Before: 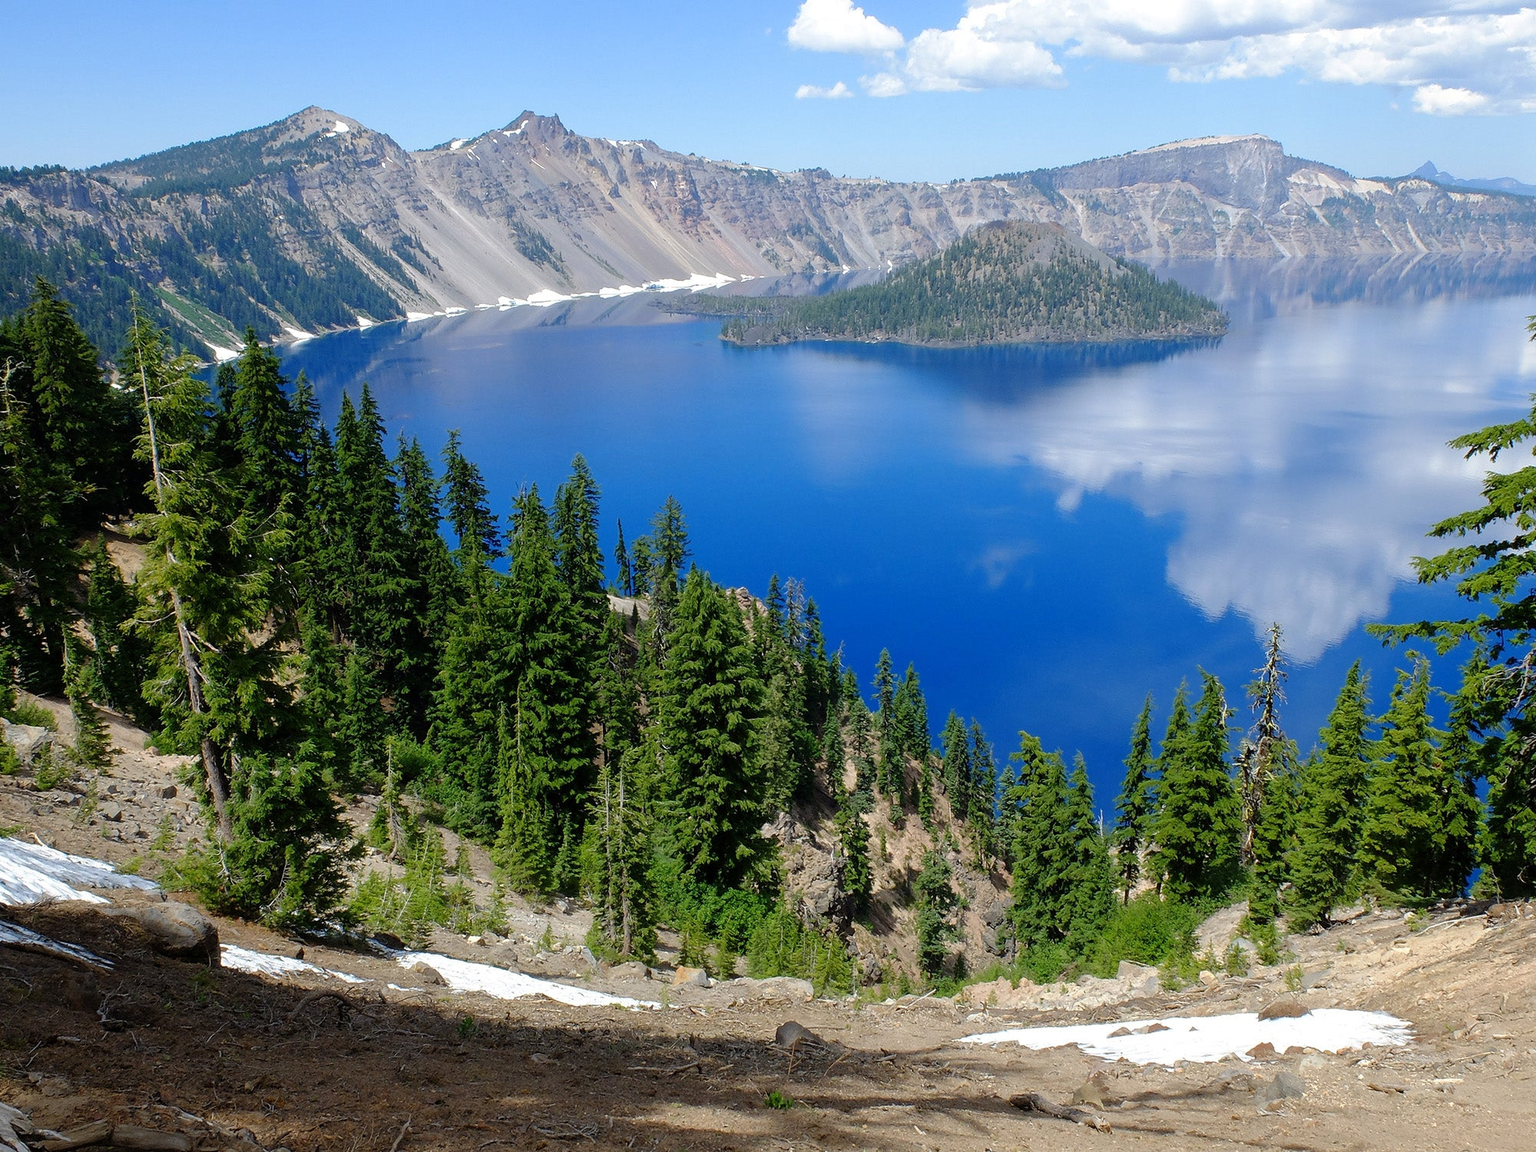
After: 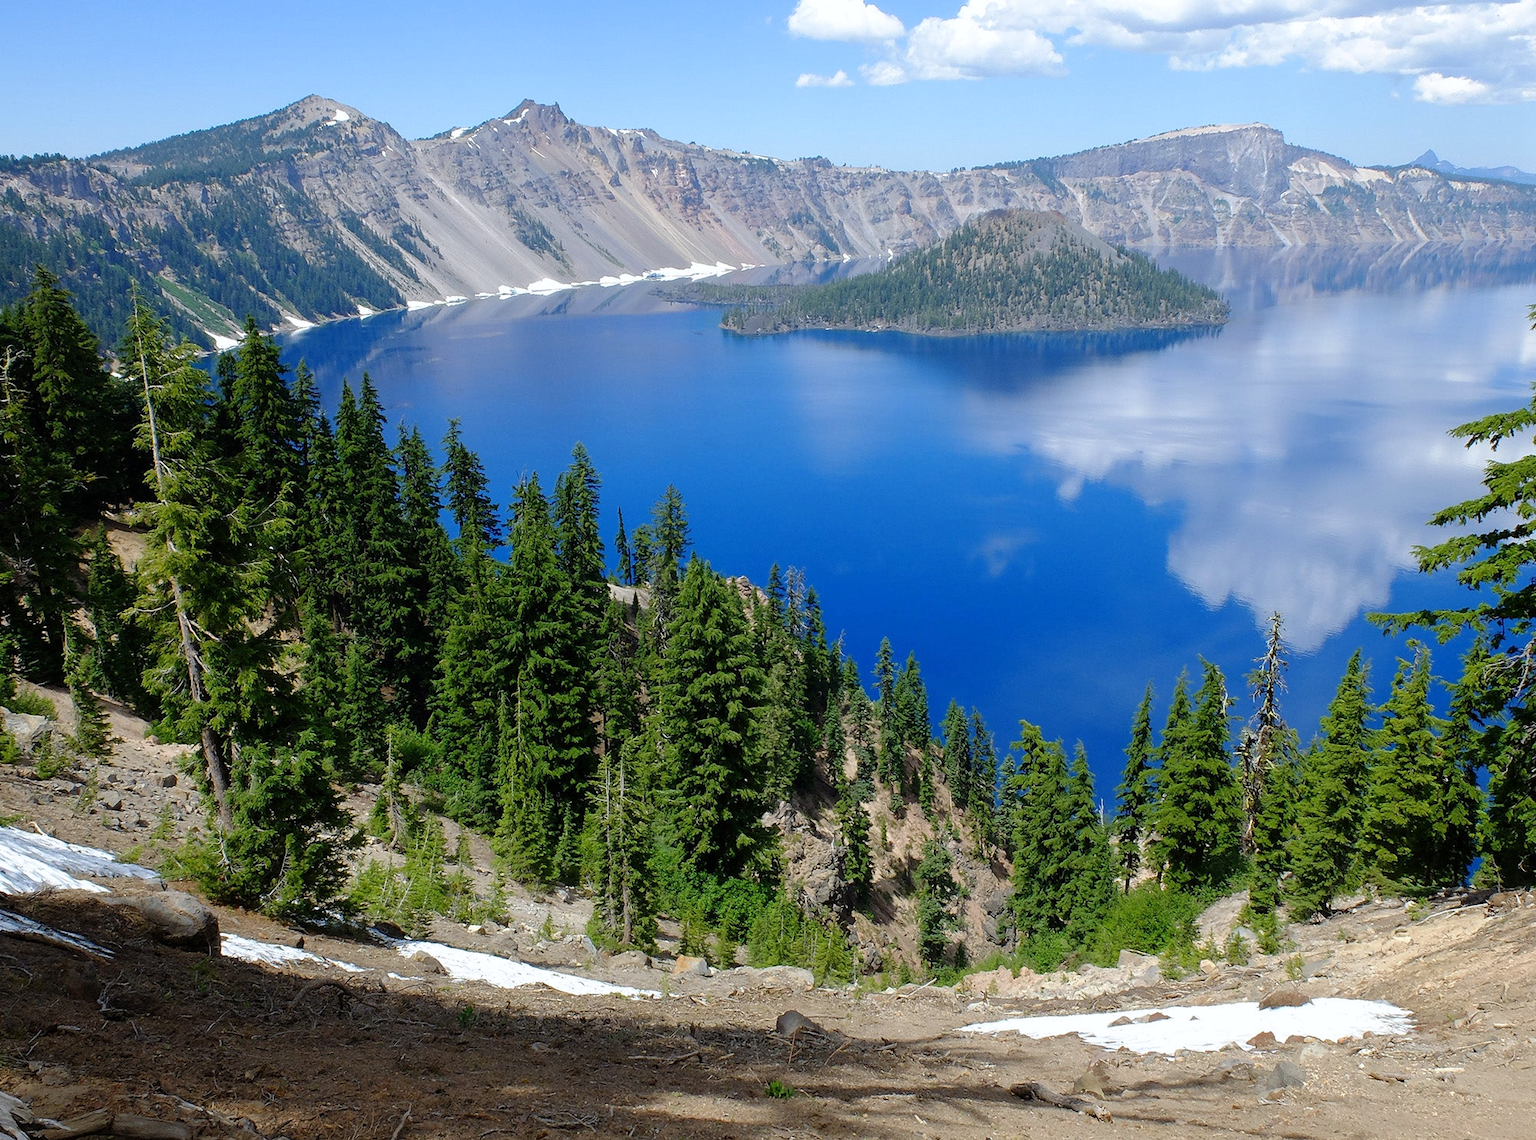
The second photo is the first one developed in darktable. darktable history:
white balance: red 0.988, blue 1.017
crop: top 1.049%, right 0.001%
